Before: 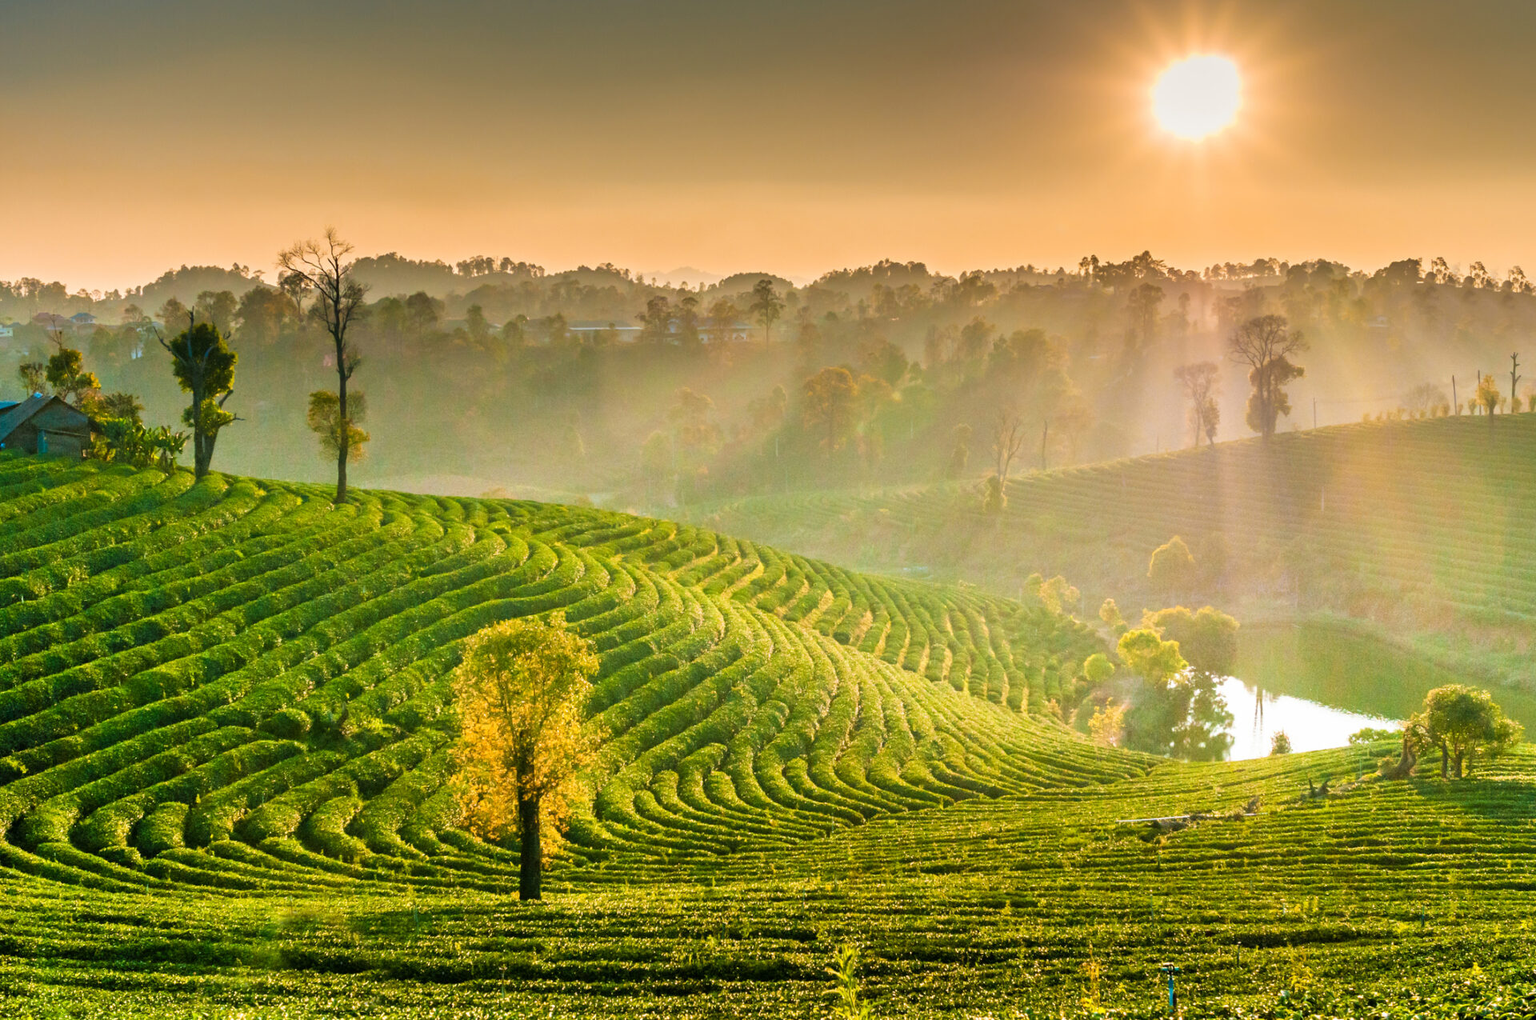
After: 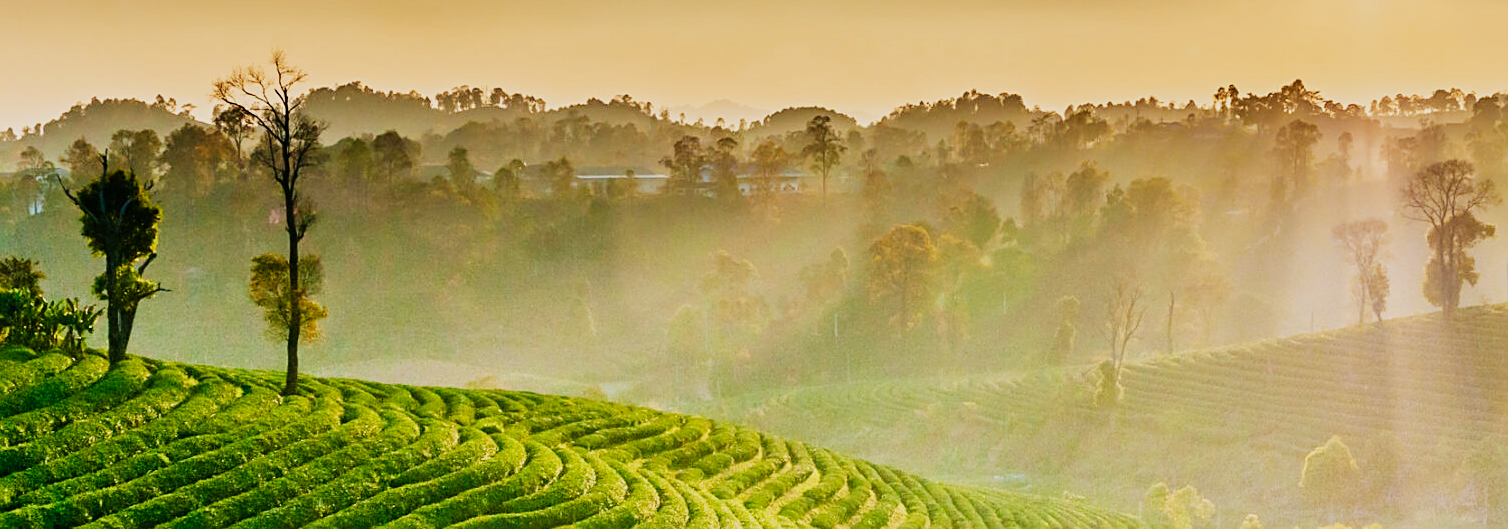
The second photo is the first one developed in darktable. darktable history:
sharpen: on, module defaults
sigmoid: contrast 1.8, skew -0.2, preserve hue 0%, red attenuation 0.1, red rotation 0.035, green attenuation 0.1, green rotation -0.017, blue attenuation 0.15, blue rotation -0.052, base primaries Rec2020
crop: left 7.036%, top 18.398%, right 14.379%, bottom 40.043%
